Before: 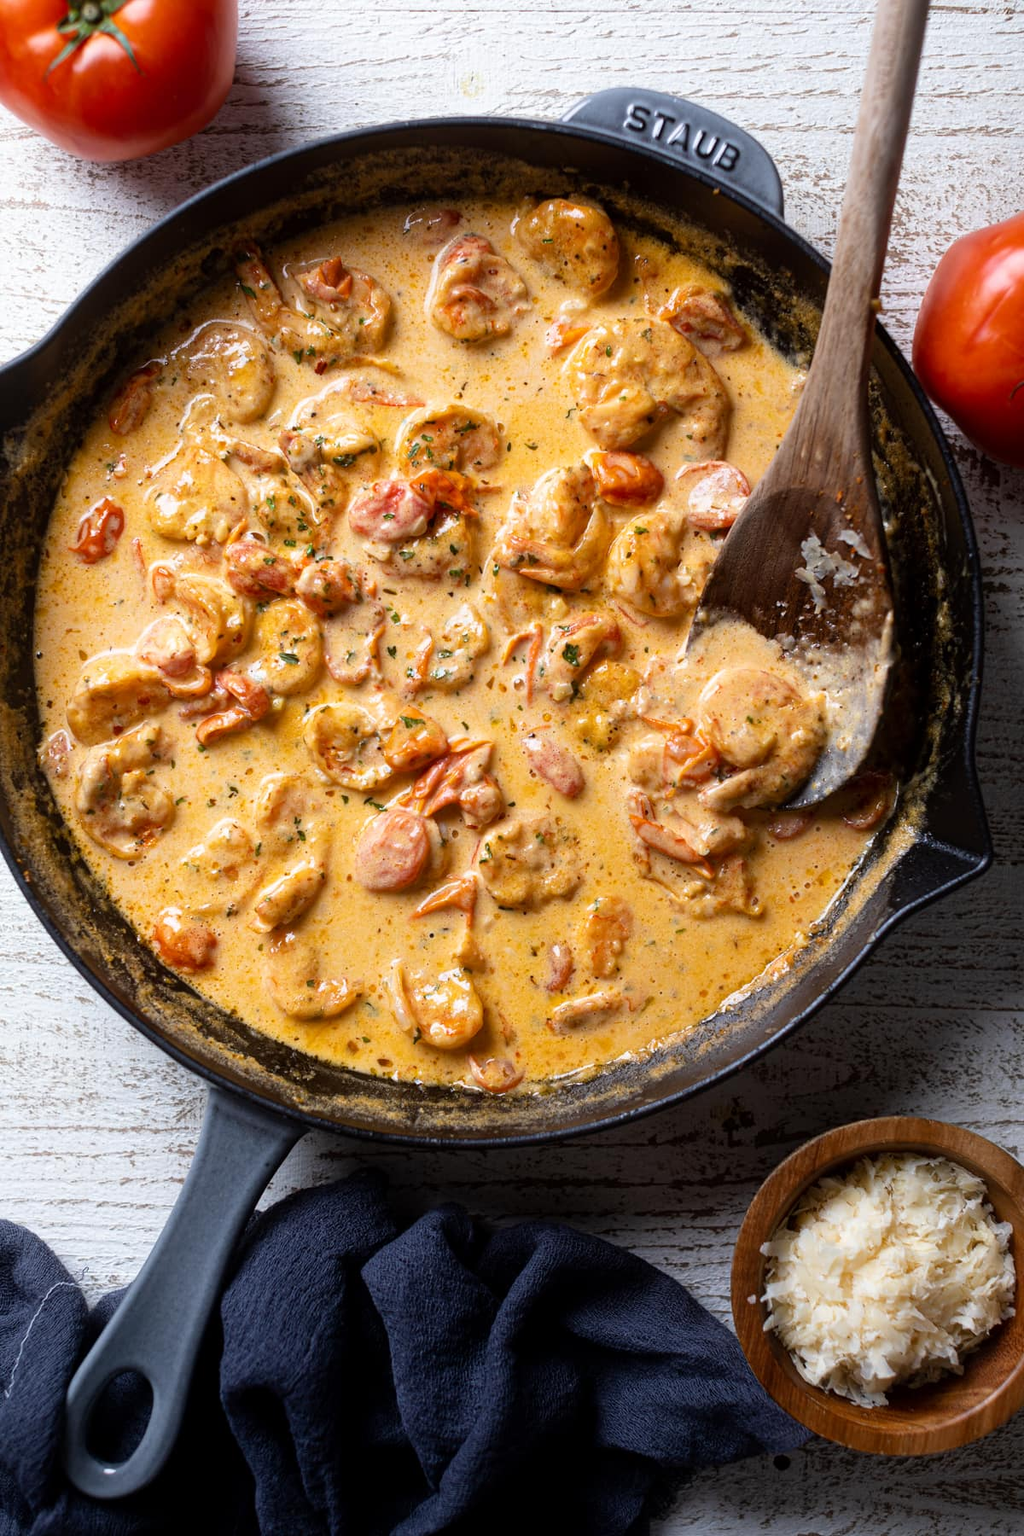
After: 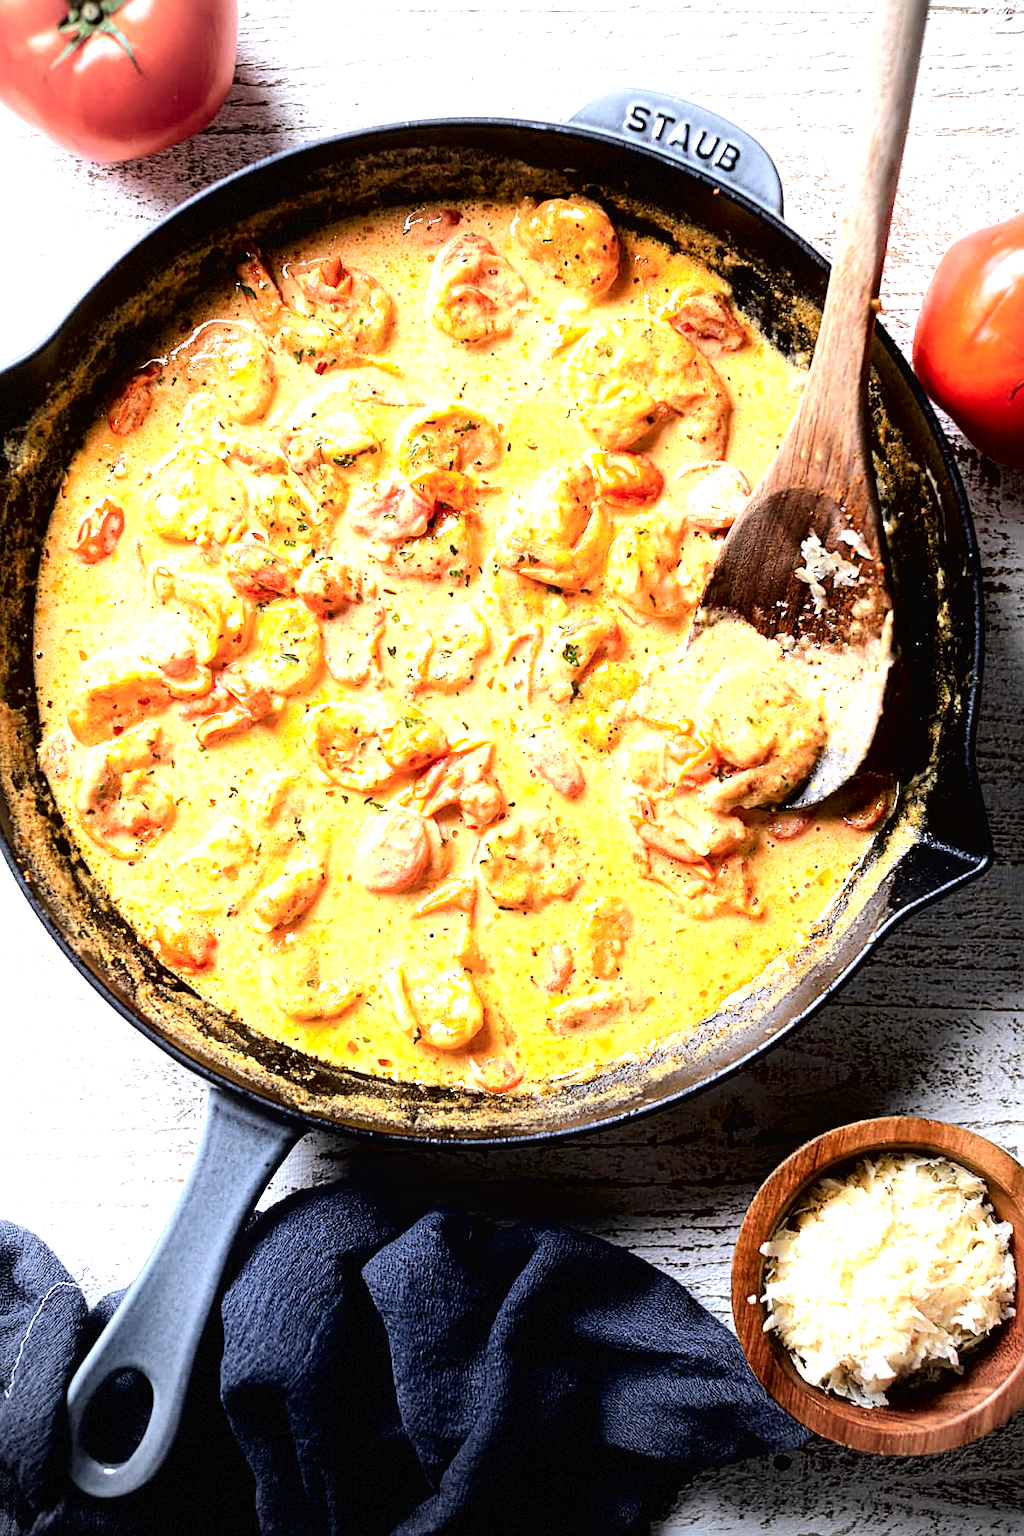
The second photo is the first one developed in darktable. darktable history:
tone equalizer: -8 EV -1.11 EV, -7 EV -1.01 EV, -6 EV -0.832 EV, -5 EV -0.55 EV, -3 EV 0.547 EV, -2 EV 0.858 EV, -1 EV 1 EV, +0 EV 1.08 EV
tone curve: curves: ch0 [(0, 0.013) (0.054, 0.018) (0.205, 0.191) (0.289, 0.292) (0.39, 0.424) (0.493, 0.551) (0.666, 0.743) (0.795, 0.841) (1, 0.998)]; ch1 [(0, 0) (0.385, 0.343) (0.439, 0.415) (0.494, 0.495) (0.501, 0.501) (0.51, 0.509) (0.548, 0.554) (0.586, 0.614) (0.66, 0.706) (0.783, 0.804) (1, 1)]; ch2 [(0, 0) (0.304, 0.31) (0.403, 0.399) (0.441, 0.428) (0.47, 0.469) (0.498, 0.496) (0.524, 0.538) (0.566, 0.579) (0.633, 0.665) (0.7, 0.711) (1, 1)], color space Lab, independent channels, preserve colors none
vignetting: fall-off start 84.58%, fall-off radius 79.58%, width/height ratio 1.226, dithering 8-bit output
exposure: black level correction 0, exposure 0.701 EV, compensate exposure bias true, compensate highlight preservation false
sharpen: on, module defaults
